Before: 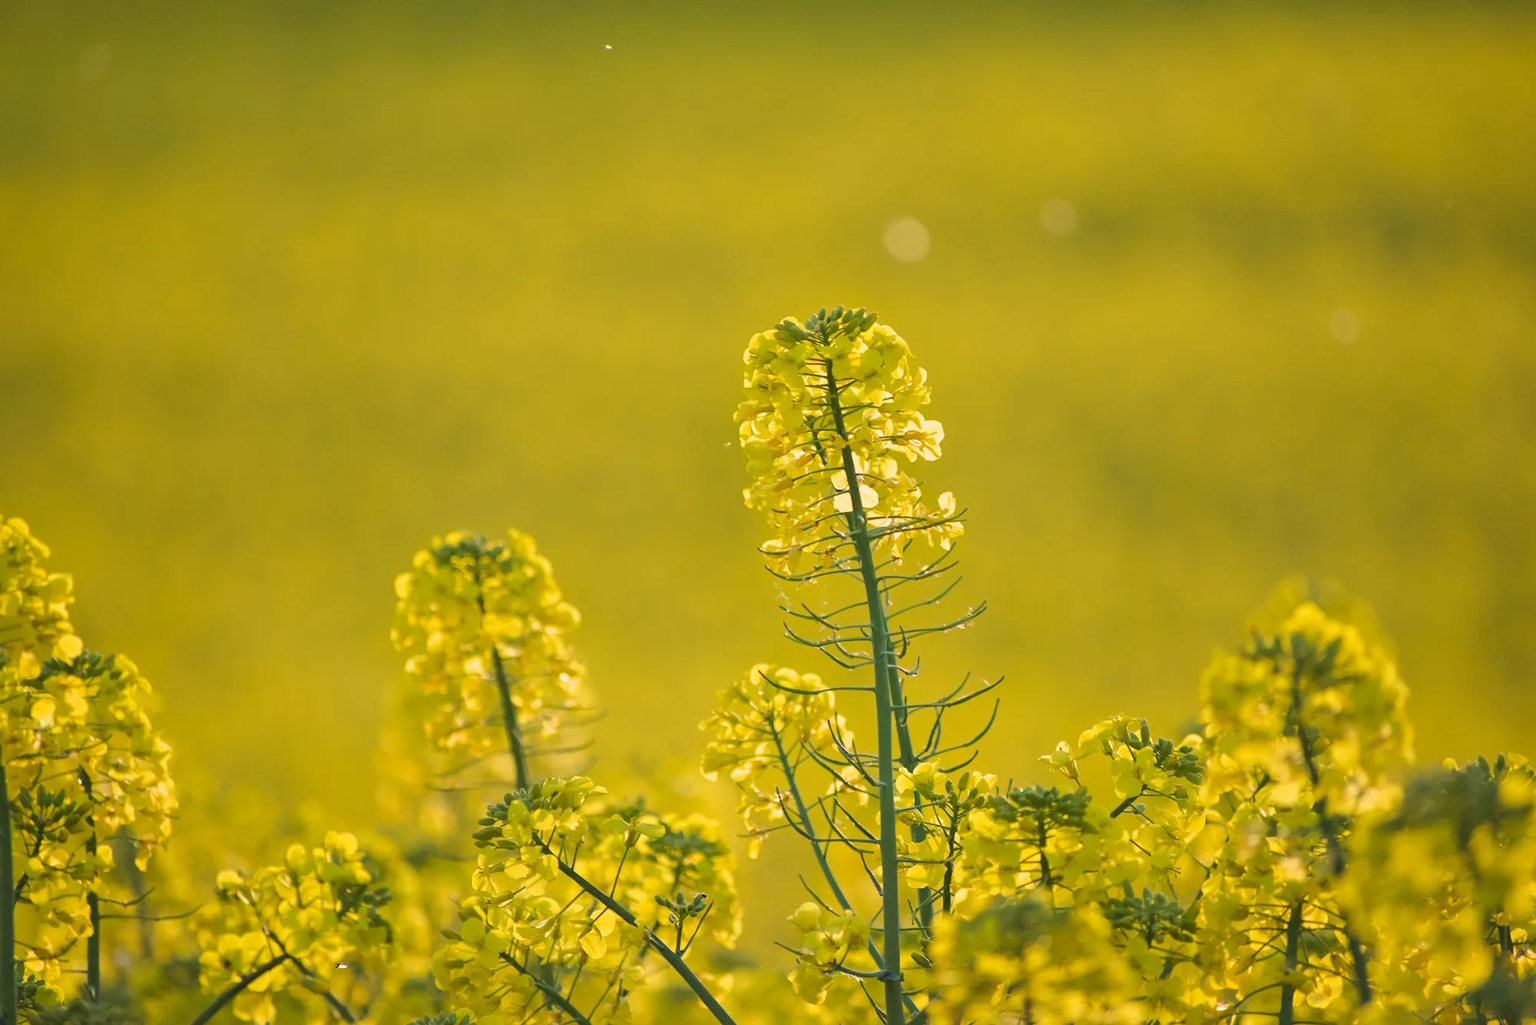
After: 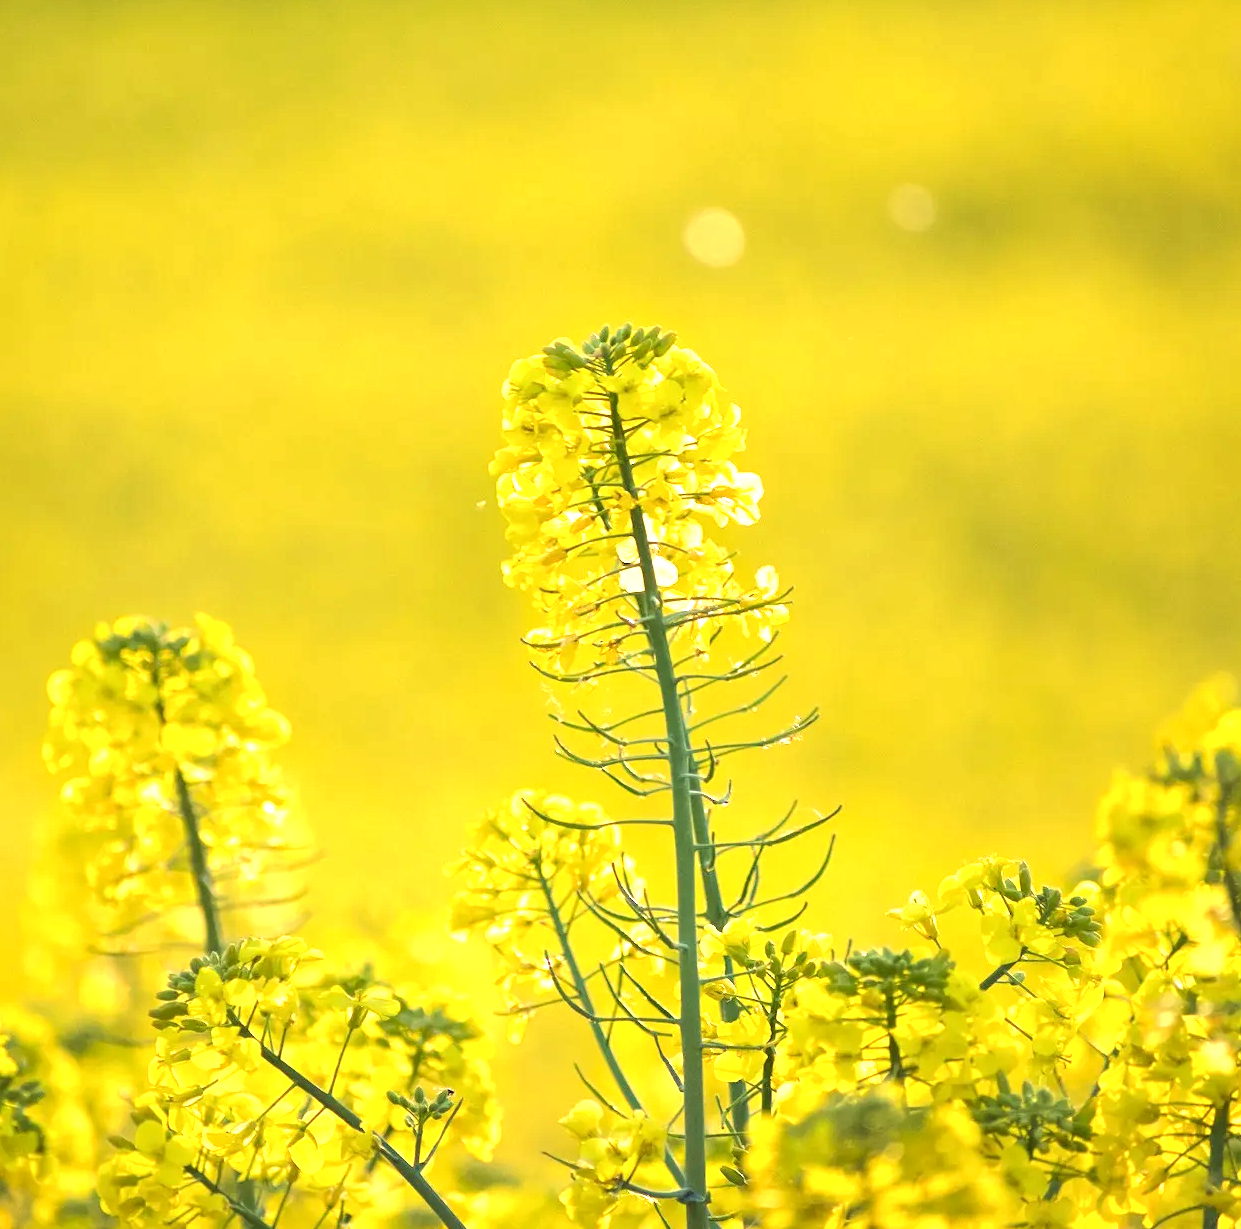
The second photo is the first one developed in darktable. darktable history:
crop and rotate: left 23.303%, top 5.624%, right 14.647%, bottom 2.262%
exposure: exposure 1.001 EV, compensate highlight preservation false
local contrast: highlights 107%, shadows 101%, detail 120%, midtone range 0.2
